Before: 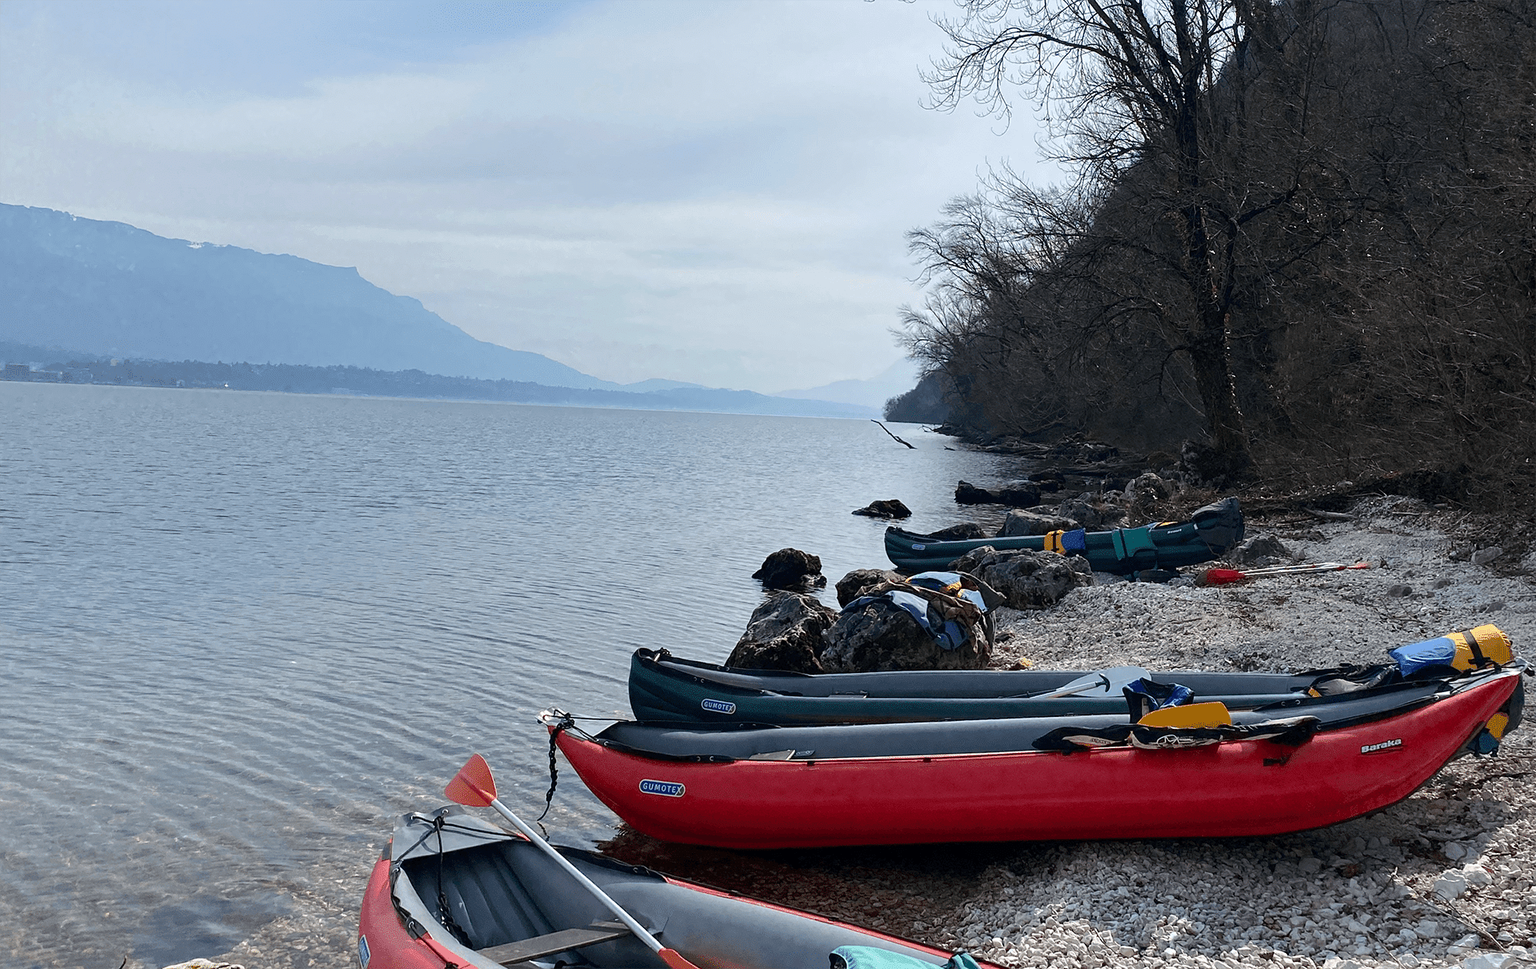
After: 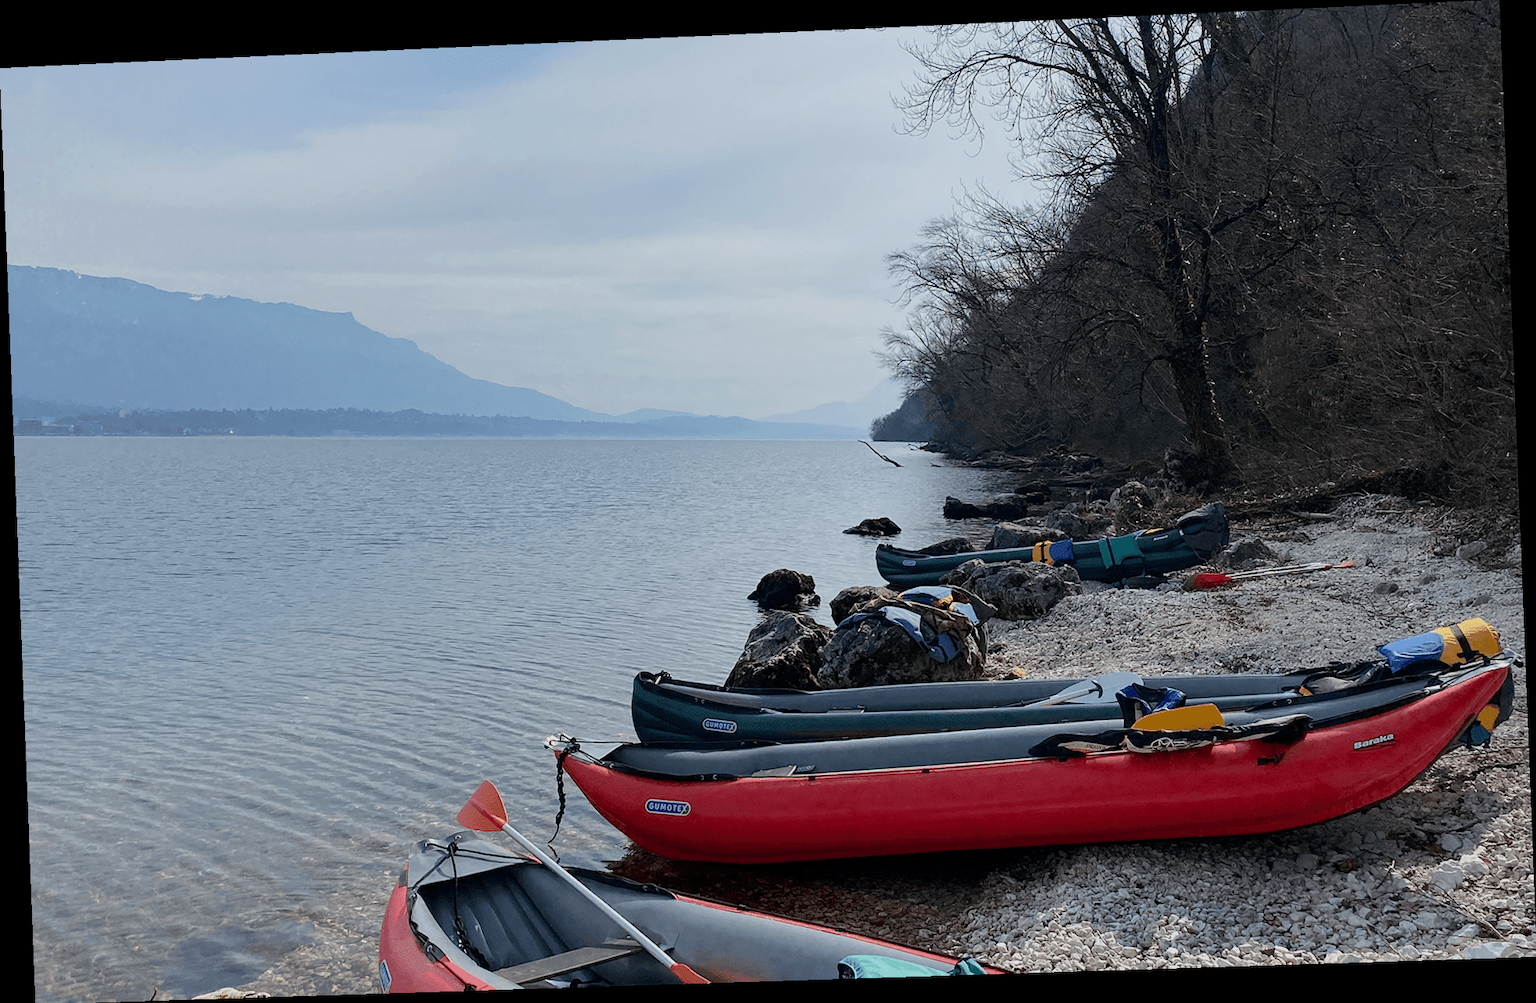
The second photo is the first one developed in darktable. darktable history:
rotate and perspective: rotation -2.22°, lens shift (horizontal) -0.022, automatic cropping off
filmic rgb: black relative exposure -15 EV, white relative exposure 3 EV, threshold 6 EV, target black luminance 0%, hardness 9.27, latitude 99%, contrast 0.912, shadows ↔ highlights balance 0.505%, add noise in highlights 0, color science v3 (2019), use custom middle-gray values true, iterations of high-quality reconstruction 0, contrast in highlights soft, enable highlight reconstruction true
